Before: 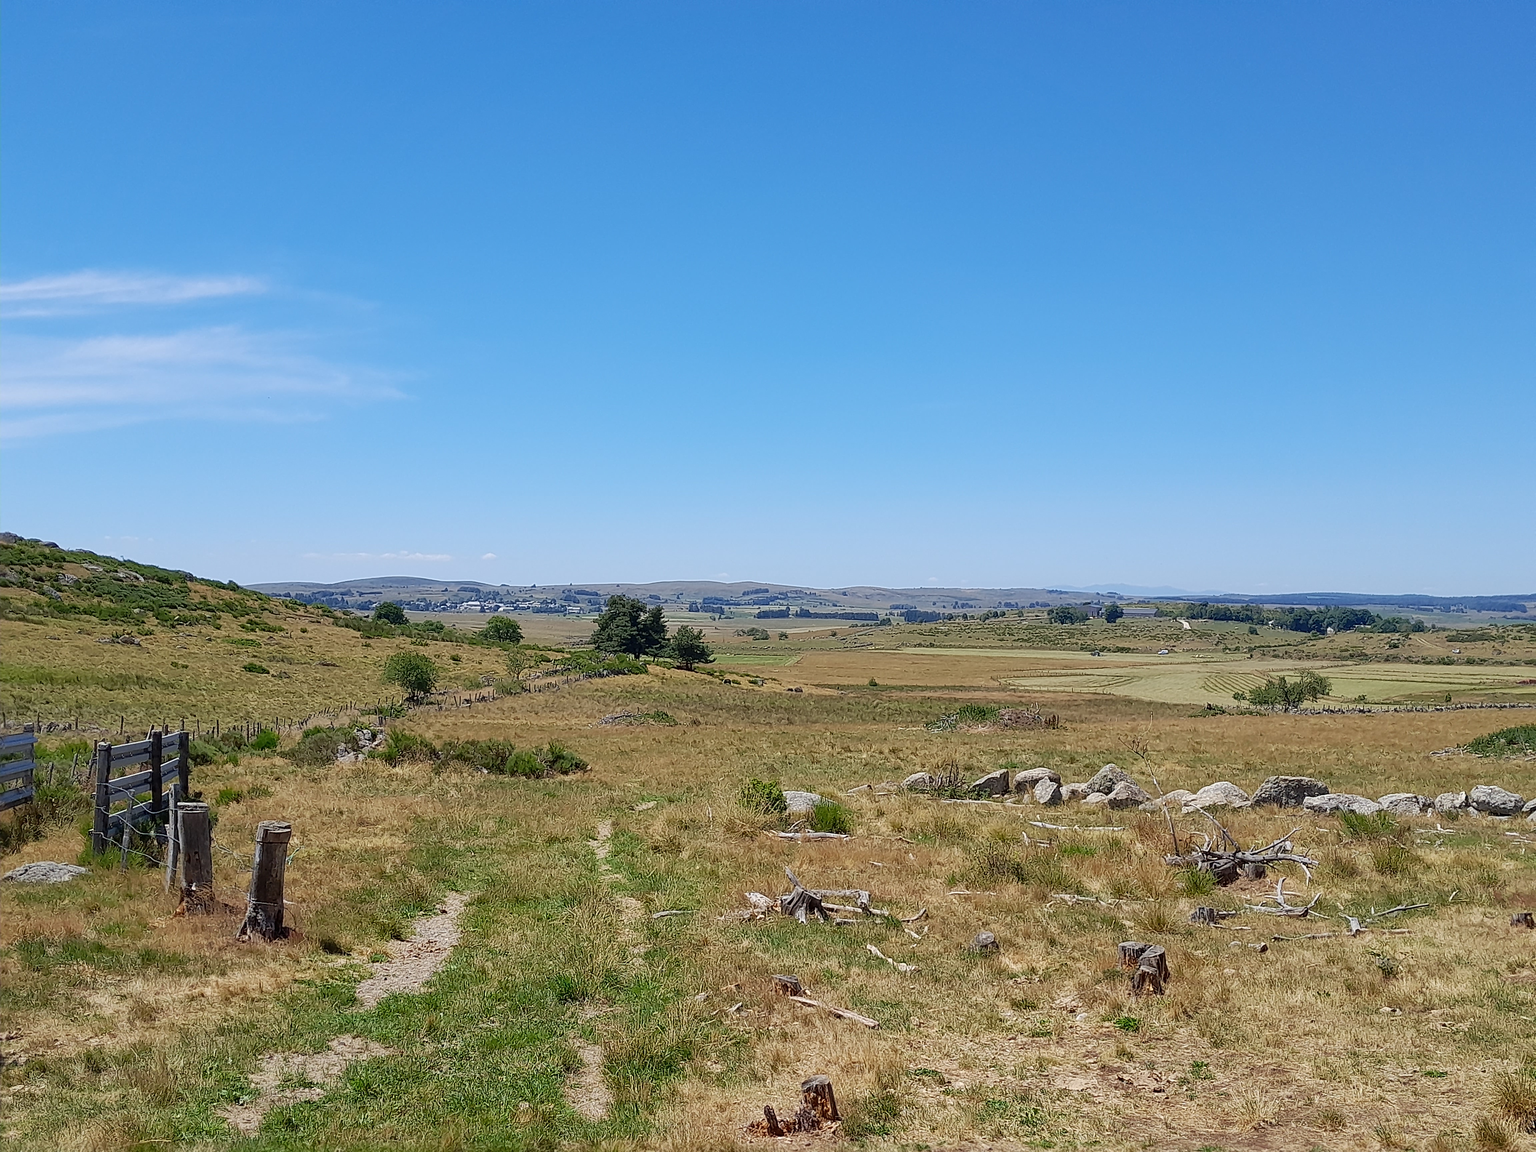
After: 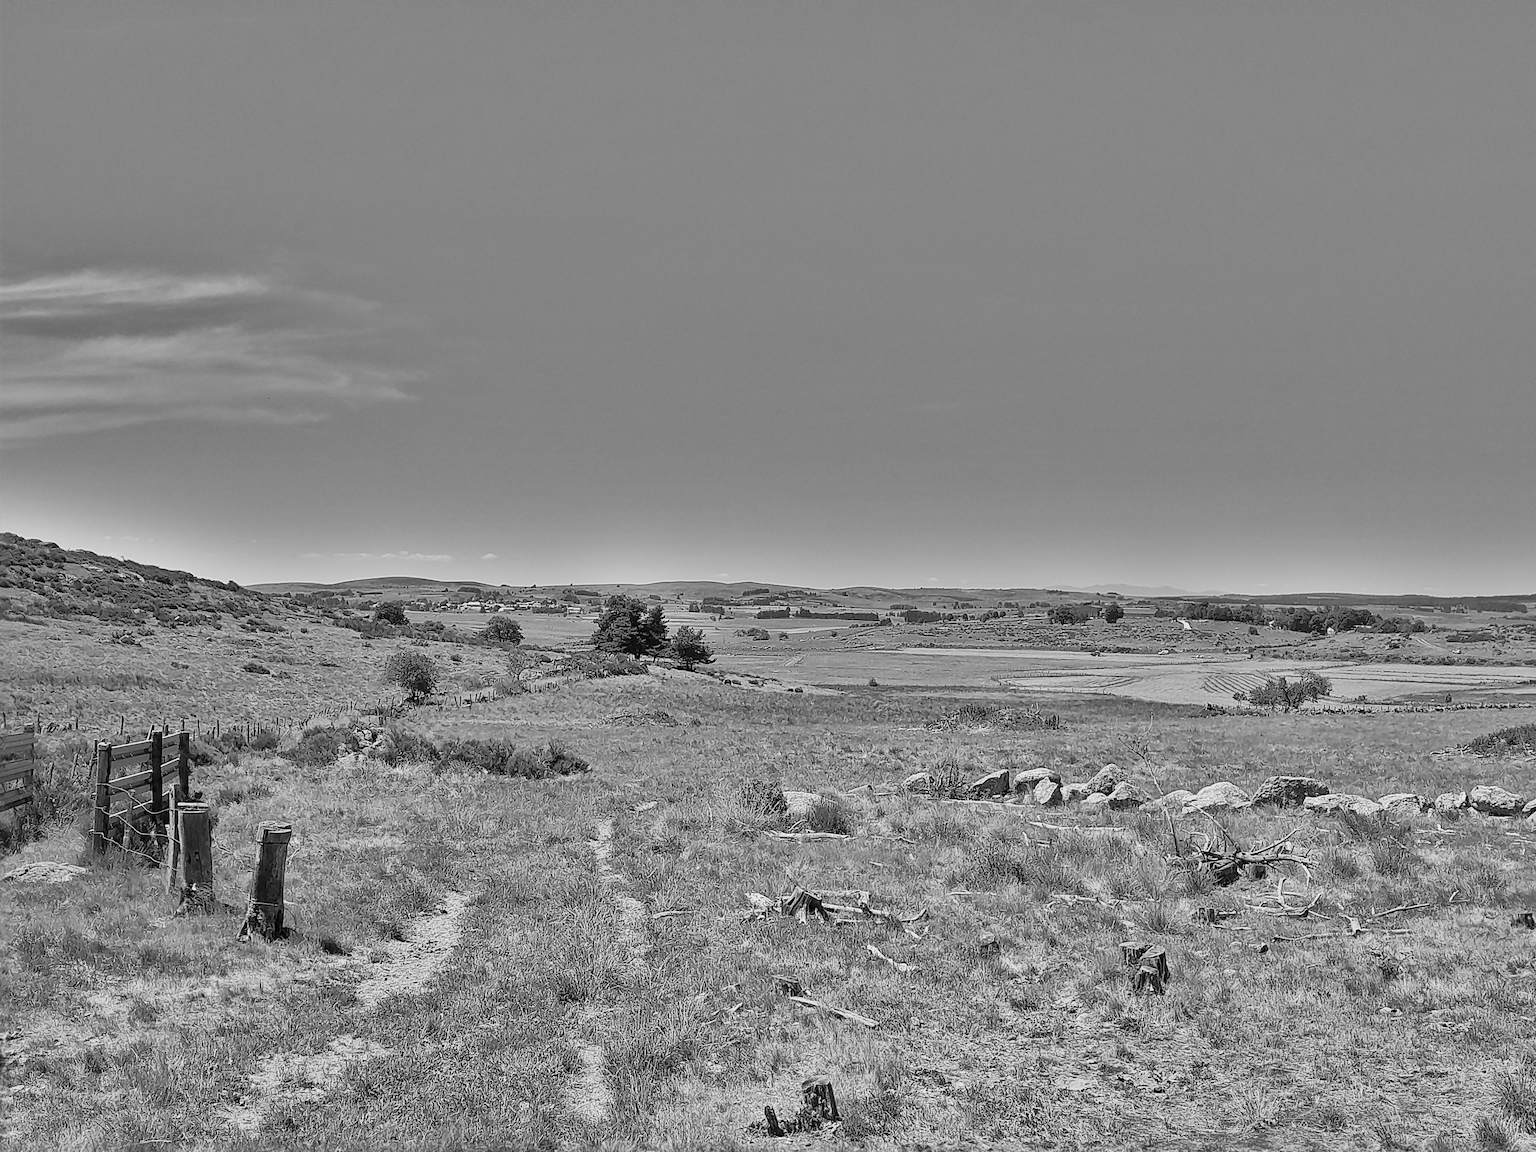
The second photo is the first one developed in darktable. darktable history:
color calibration: illuminant as shot in camera, x 0.358, y 0.373, temperature 4628.91 K, gamut compression 1.63
tone equalizer: -7 EV 0.209 EV, -6 EV 0.086 EV, -5 EV 0.097 EV, -4 EV 0.026 EV, -2 EV -0.015 EV, -1 EV -0.022 EV, +0 EV -0.065 EV
base curve: curves: ch0 [(0, 0) (0.088, 0.125) (0.176, 0.251) (0.354, 0.501) (0.613, 0.749) (1, 0.877)], preserve colors none
shadows and highlights: shadows 21.02, highlights -80.74, soften with gaussian
contrast brightness saturation: saturation -0.999
